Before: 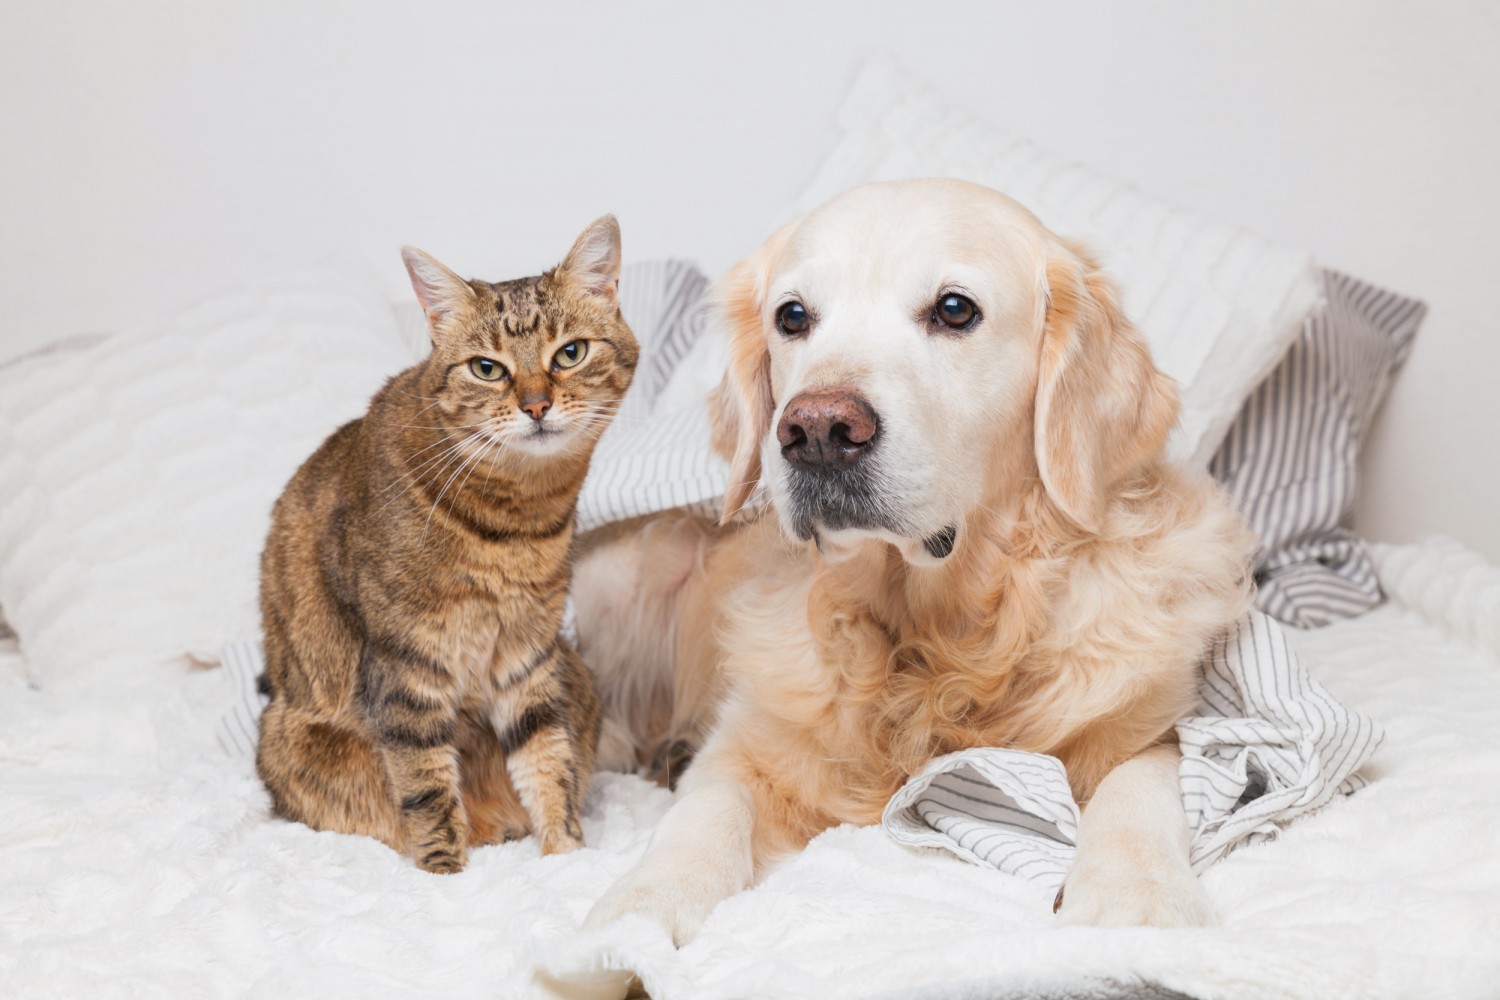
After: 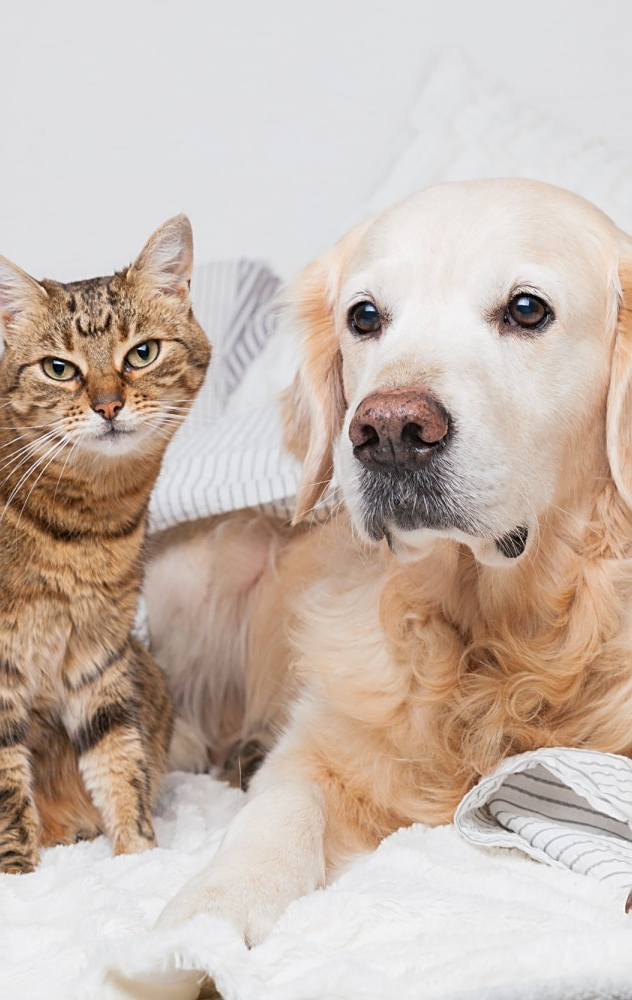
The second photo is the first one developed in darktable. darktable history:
crop: left 28.583%, right 29.231%
sharpen: on, module defaults
white balance: emerald 1
